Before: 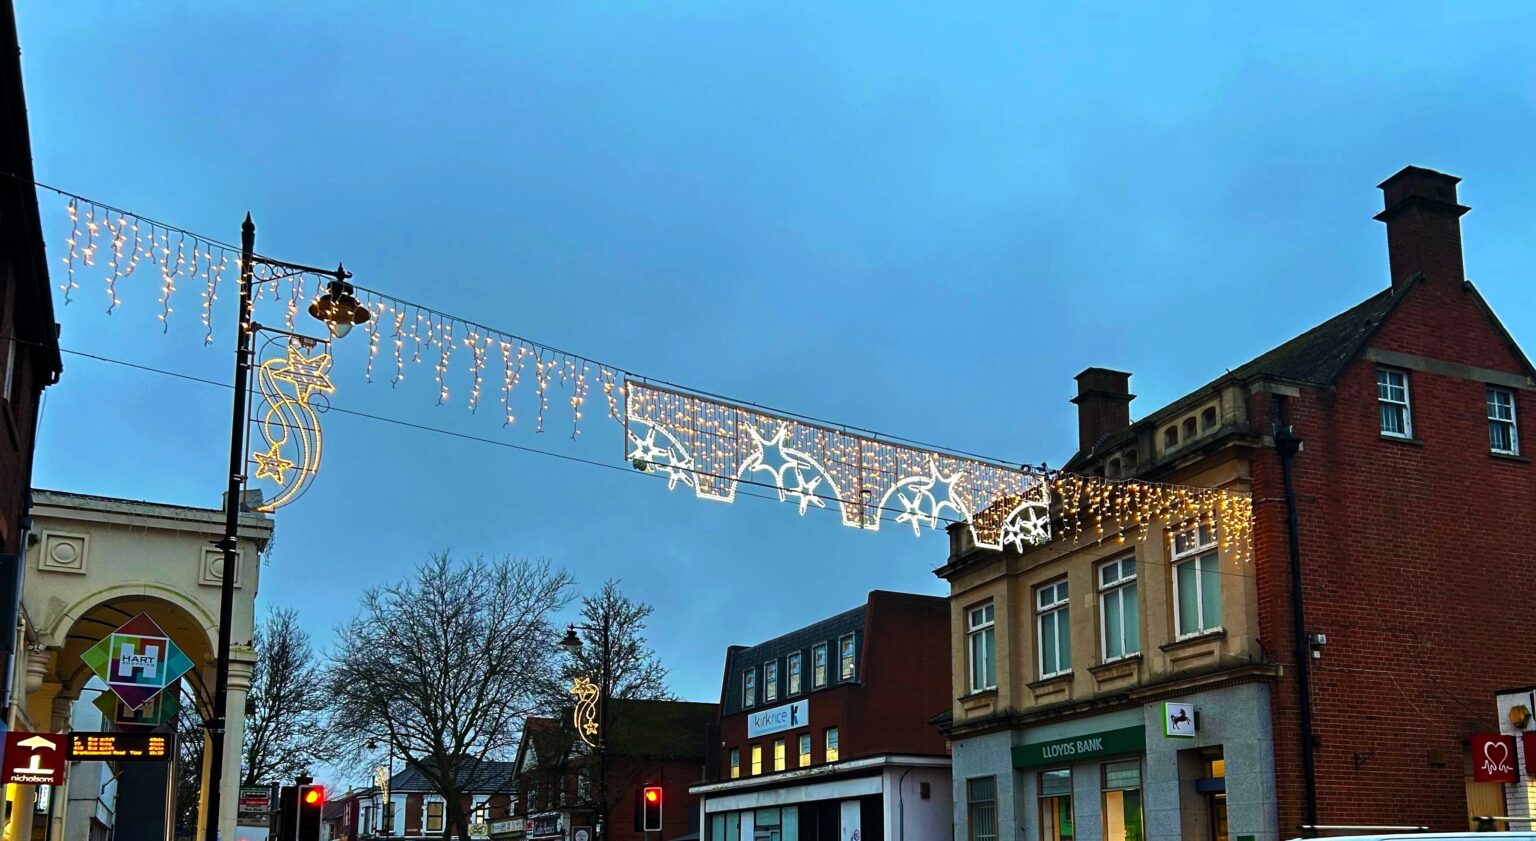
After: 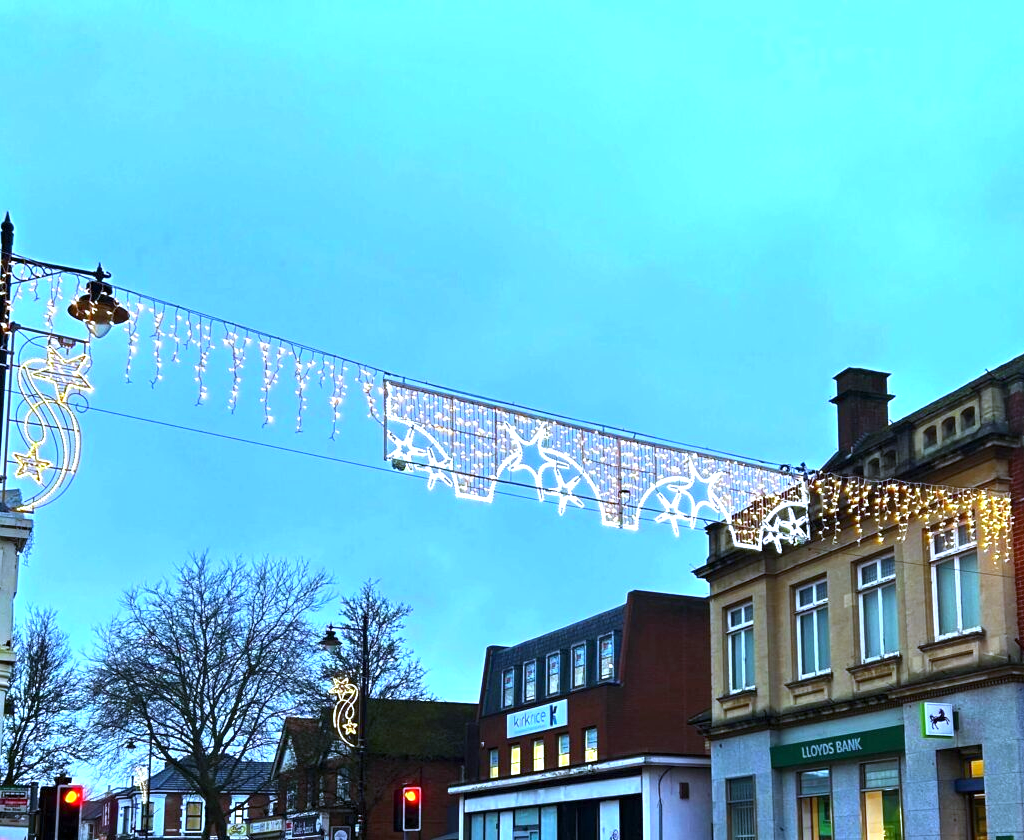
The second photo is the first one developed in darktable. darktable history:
white balance: red 0.871, blue 1.249
exposure: exposure 1 EV, compensate highlight preservation false
crop and rotate: left 15.754%, right 17.579%
